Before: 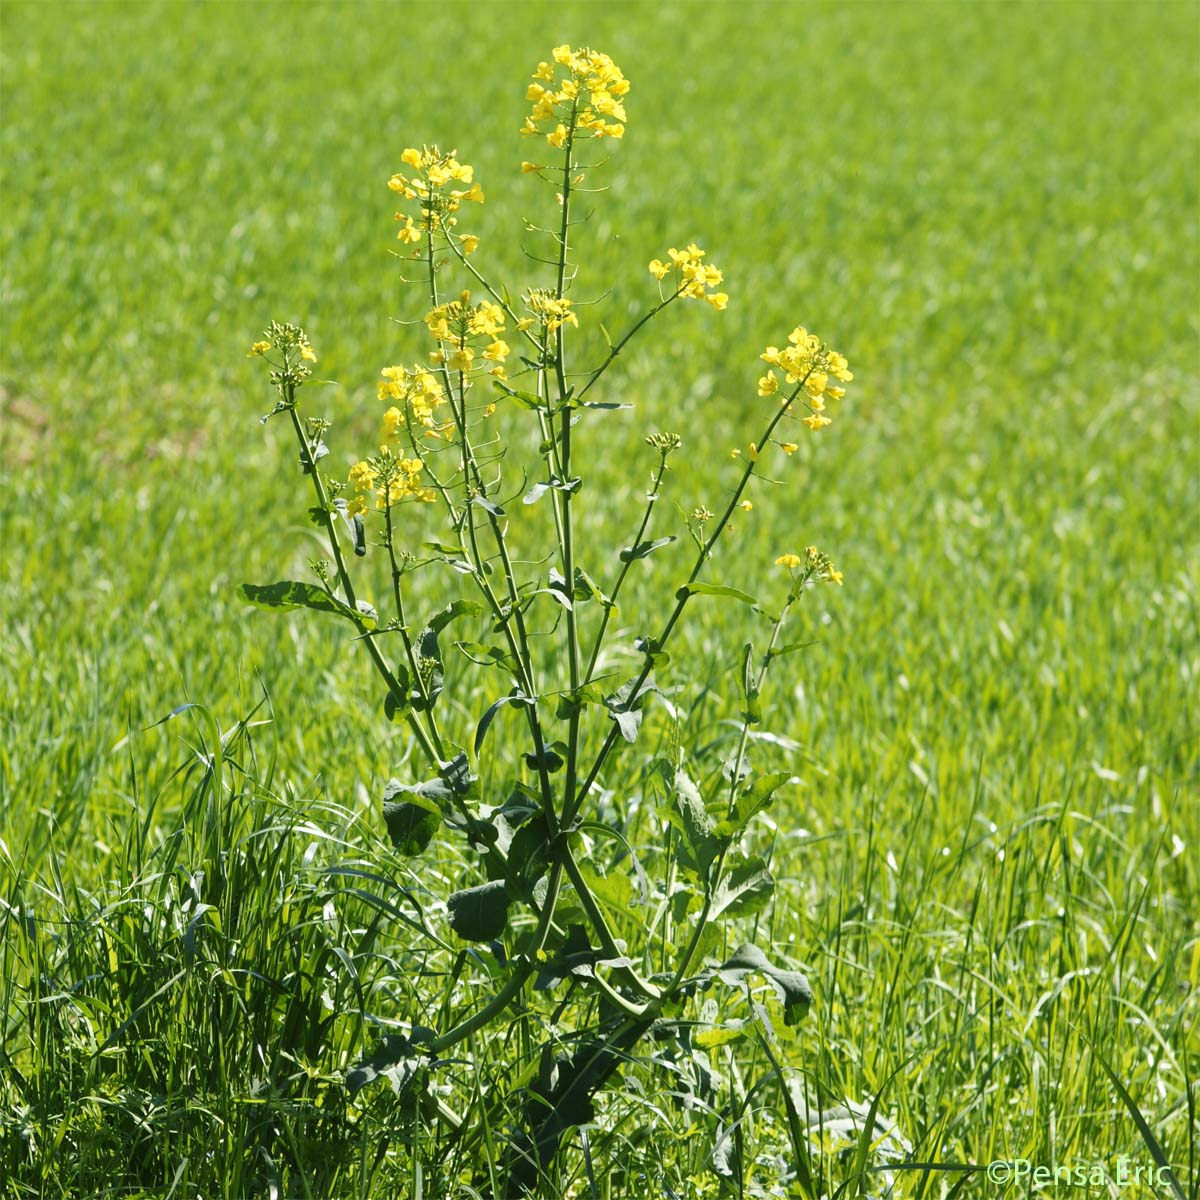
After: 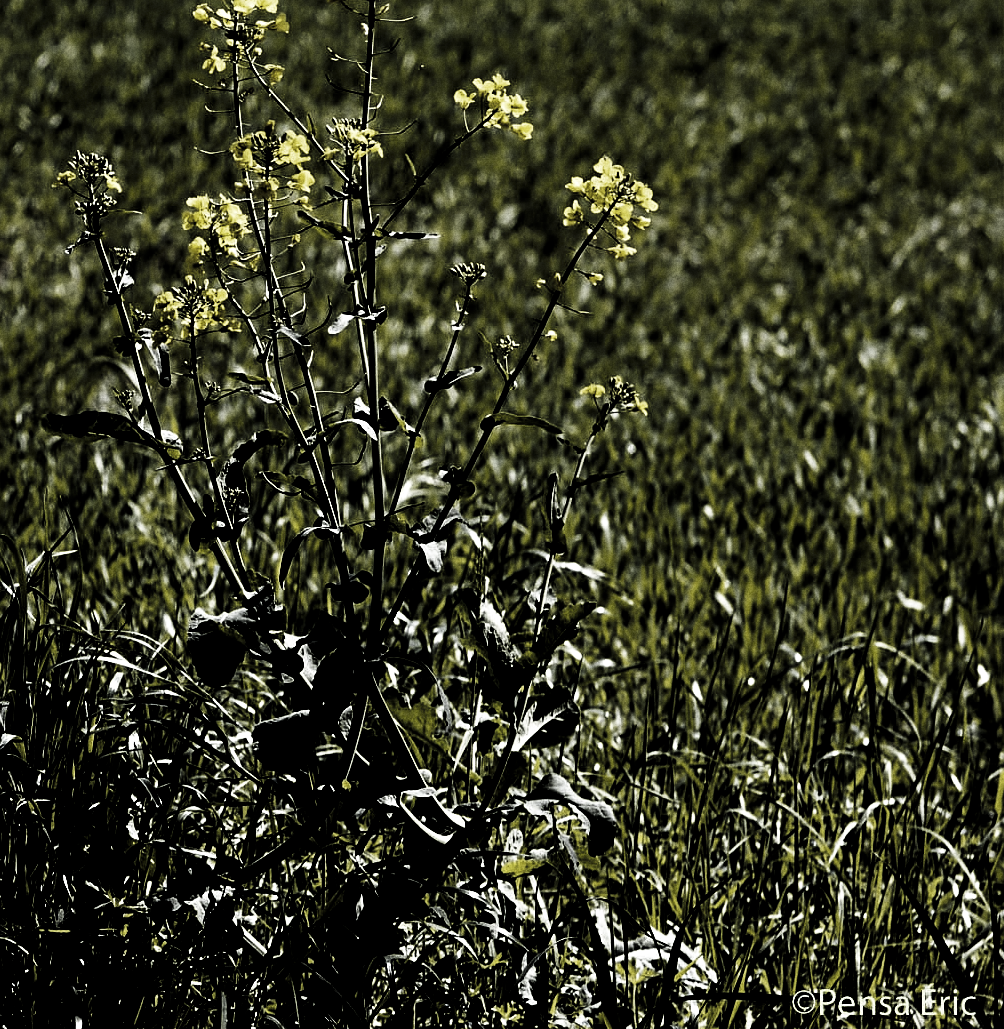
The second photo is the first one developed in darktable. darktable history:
crop: left 16.315%, top 14.246%
grain: coarseness 22.88 ISO
levels: levels [0.721, 0.937, 0.997]
sharpen: amount 0.2
base curve: curves: ch0 [(0, 0) (0.012, 0.01) (0.073, 0.168) (0.31, 0.711) (0.645, 0.957) (1, 1)], preserve colors none
